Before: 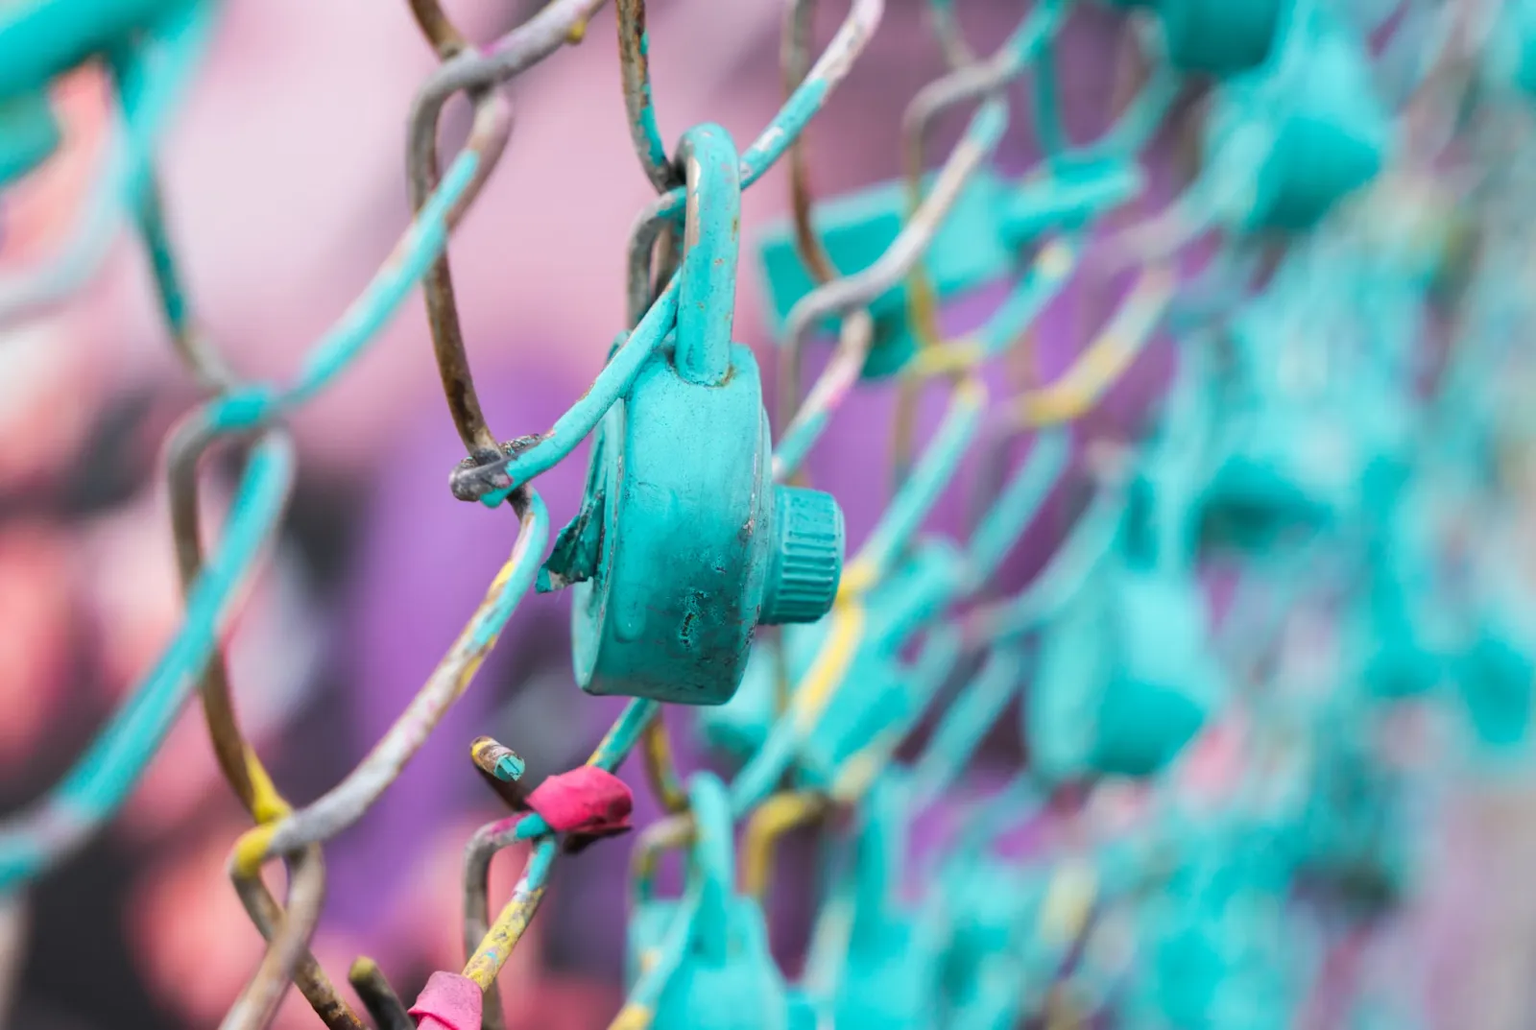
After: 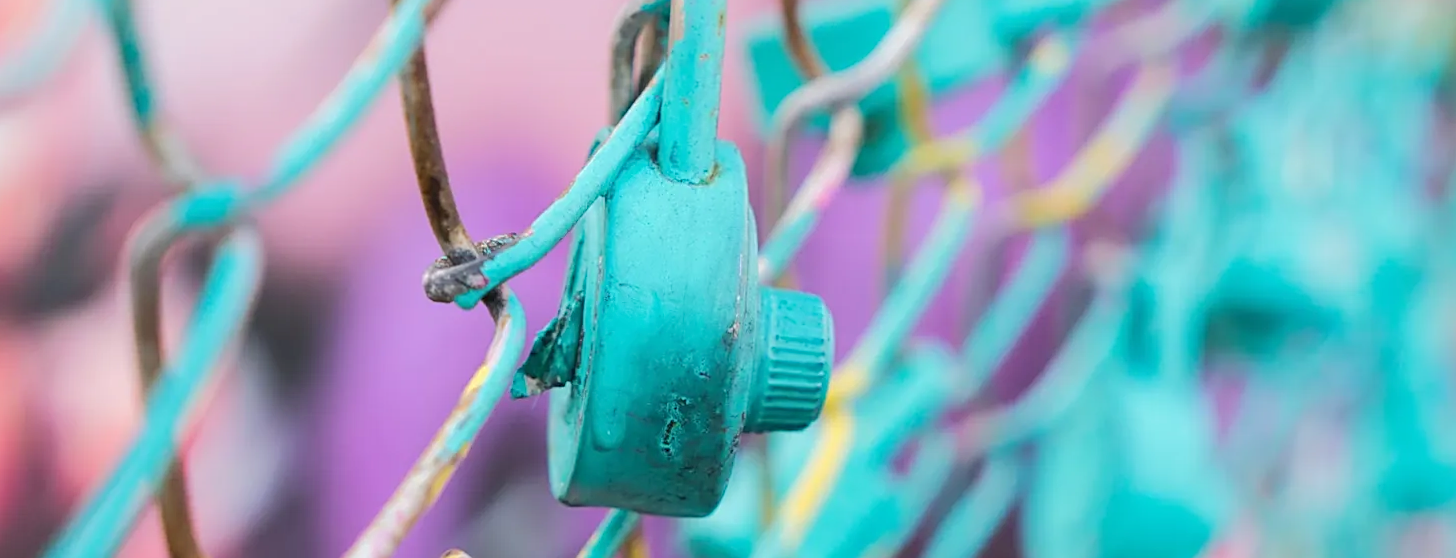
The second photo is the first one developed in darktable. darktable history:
sharpen: on, module defaults
base curve: curves: ch0 [(0, 0) (0.262, 0.32) (0.722, 0.705) (1, 1)]
crop: left 1.744%, top 19.225%, right 5.069%, bottom 28.357%
rotate and perspective: rotation 0.226°, lens shift (vertical) -0.042, crop left 0.023, crop right 0.982, crop top 0.006, crop bottom 0.994
